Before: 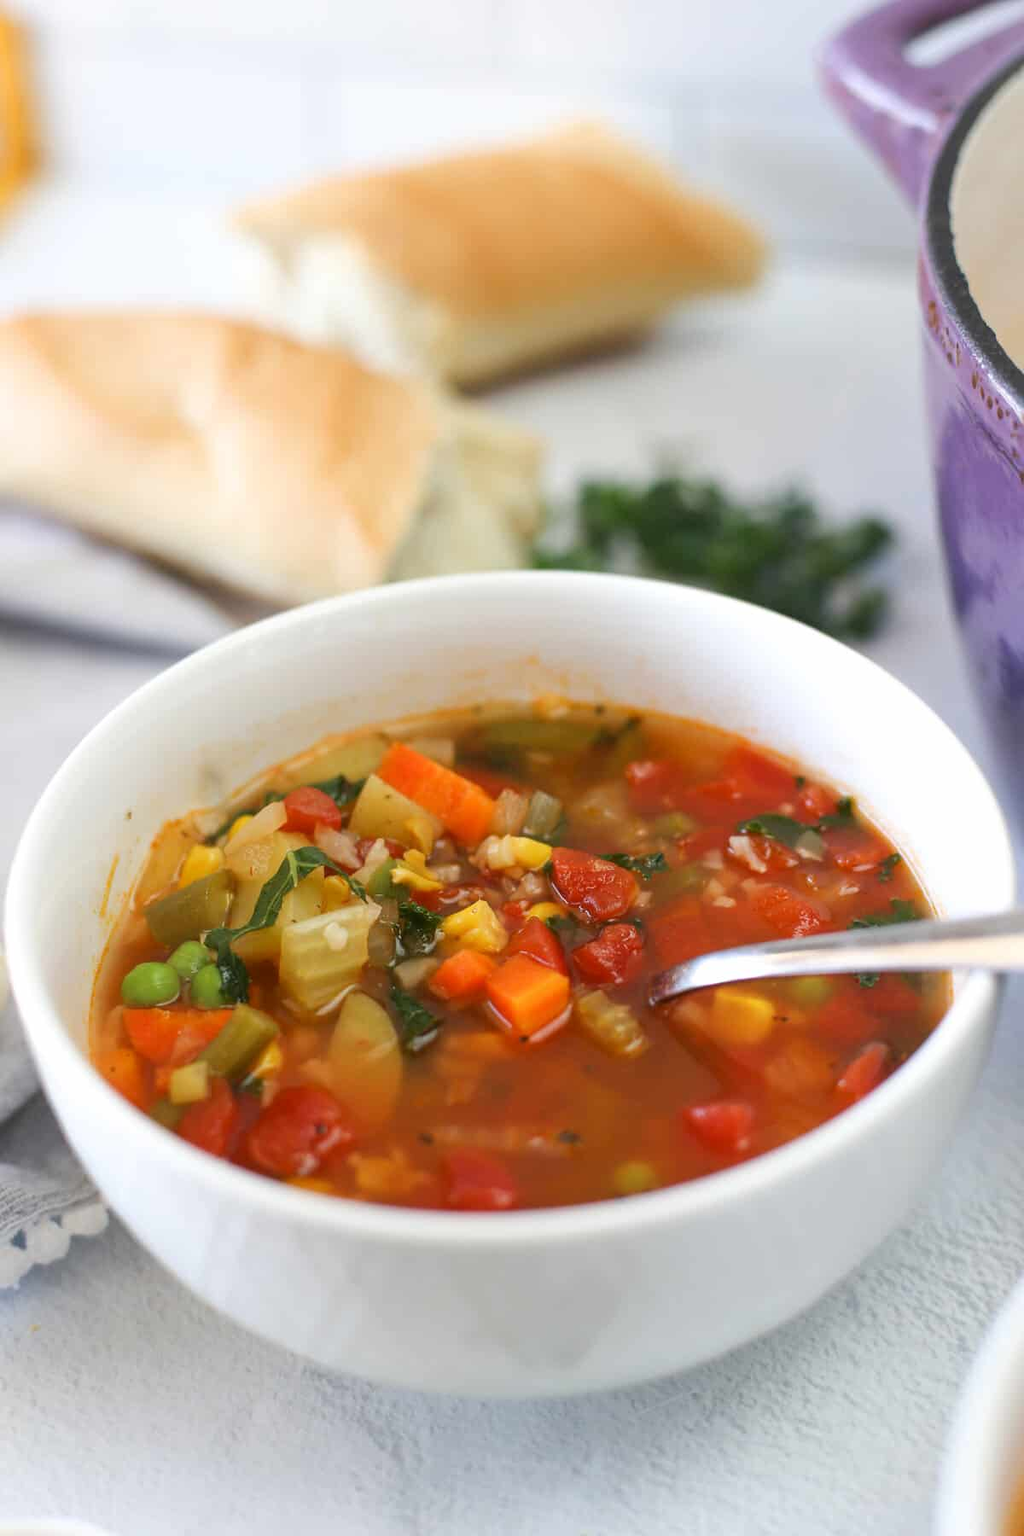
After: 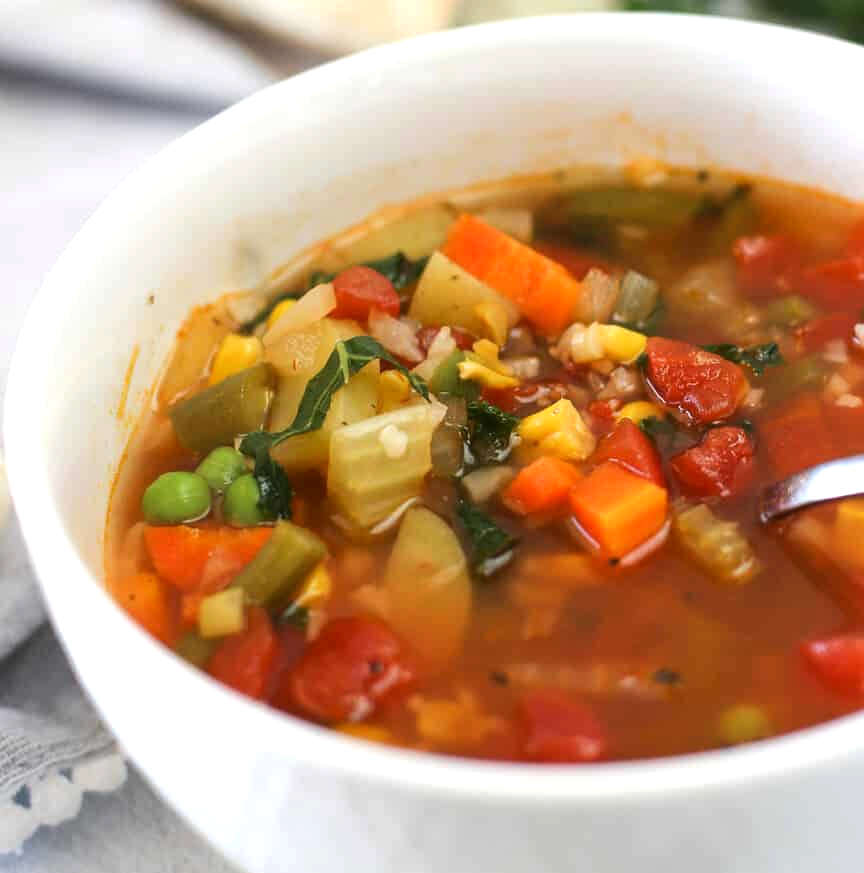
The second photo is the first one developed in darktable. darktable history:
tone equalizer: -8 EV -0.417 EV, -7 EV -0.389 EV, -6 EV -0.333 EV, -5 EV -0.222 EV, -3 EV 0.222 EV, -2 EV 0.333 EV, -1 EV 0.389 EV, +0 EV 0.417 EV, edges refinement/feathering 500, mask exposure compensation -1.57 EV, preserve details no
crop: top 36.498%, right 27.964%, bottom 14.995%
